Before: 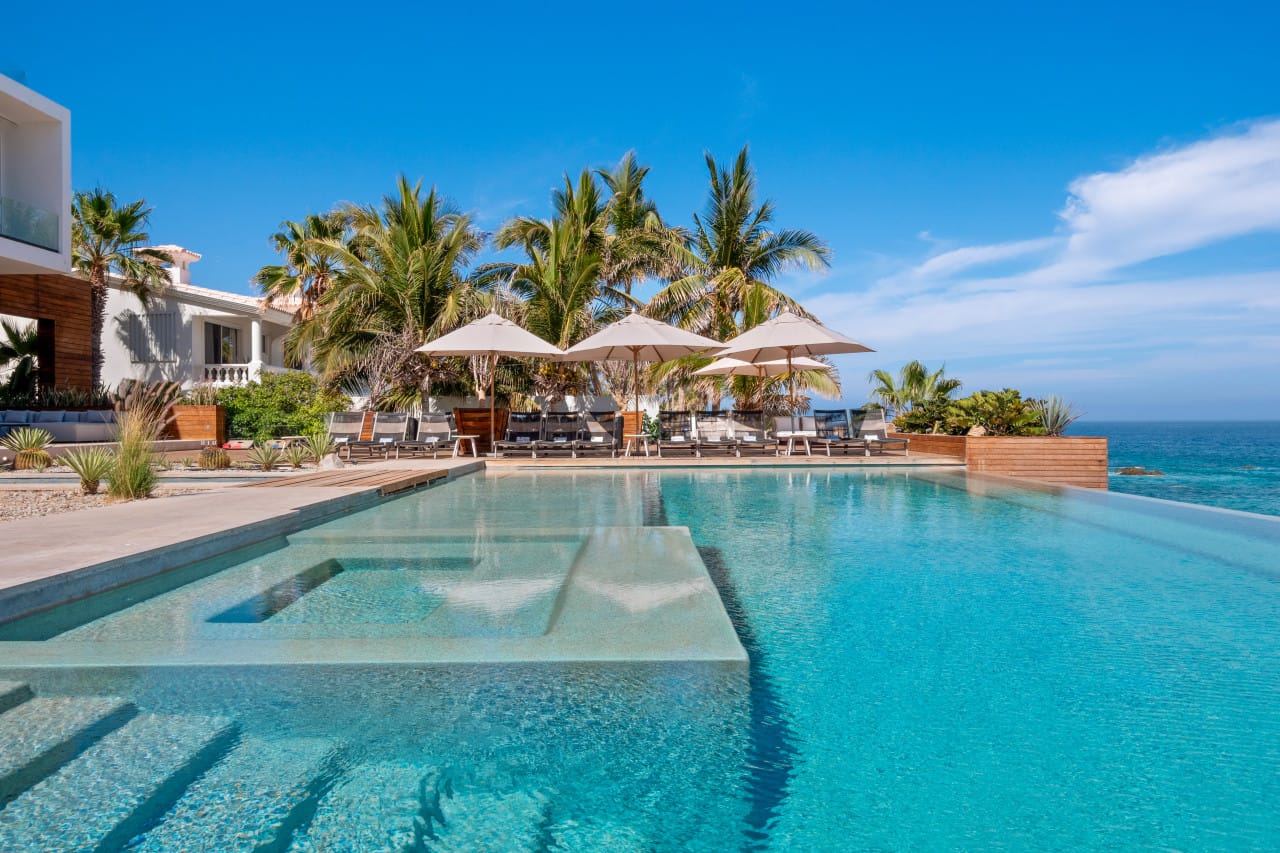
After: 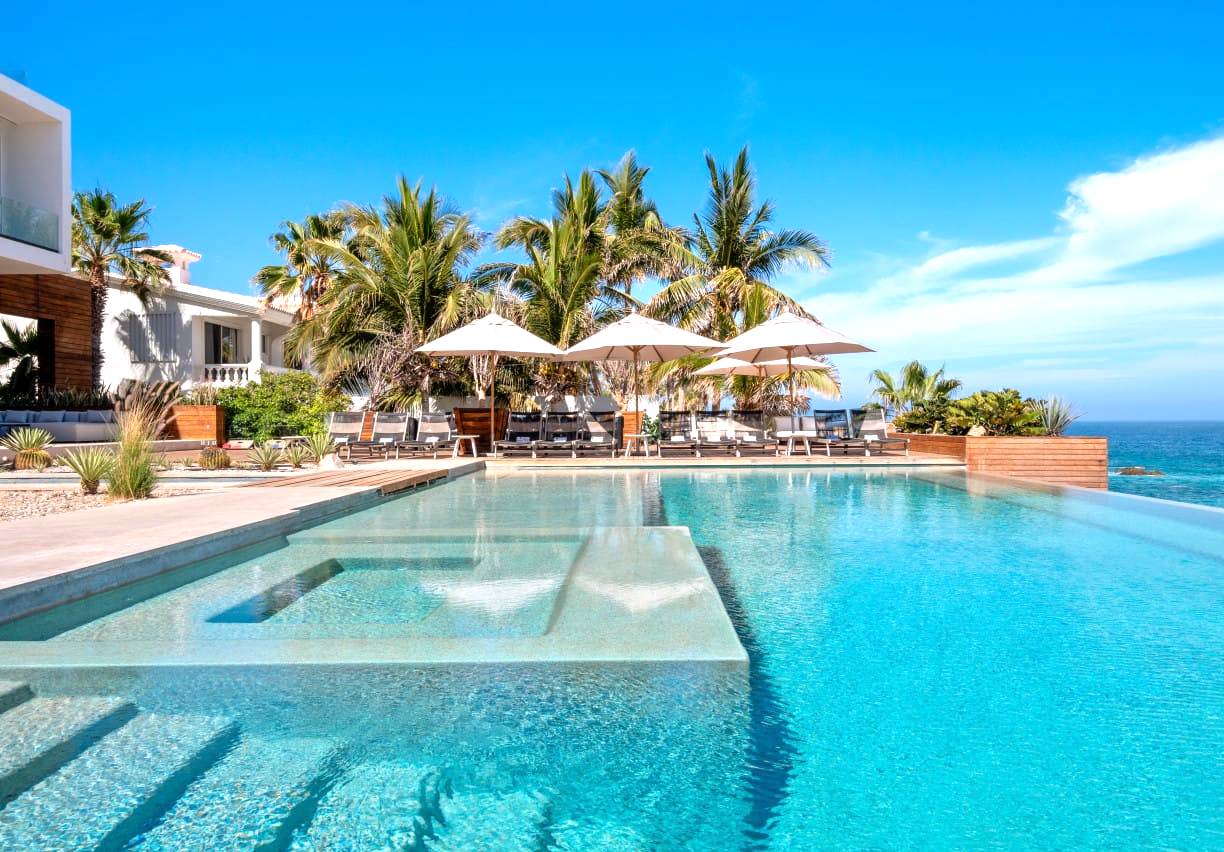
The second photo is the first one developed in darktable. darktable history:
tone equalizer: -8 EV -0.762 EV, -7 EV -0.682 EV, -6 EV -0.638 EV, -5 EV -0.387 EV, -3 EV 0.366 EV, -2 EV 0.6 EV, -1 EV 0.687 EV, +0 EV 0.77 EV
crop: right 4.313%, bottom 0.018%
